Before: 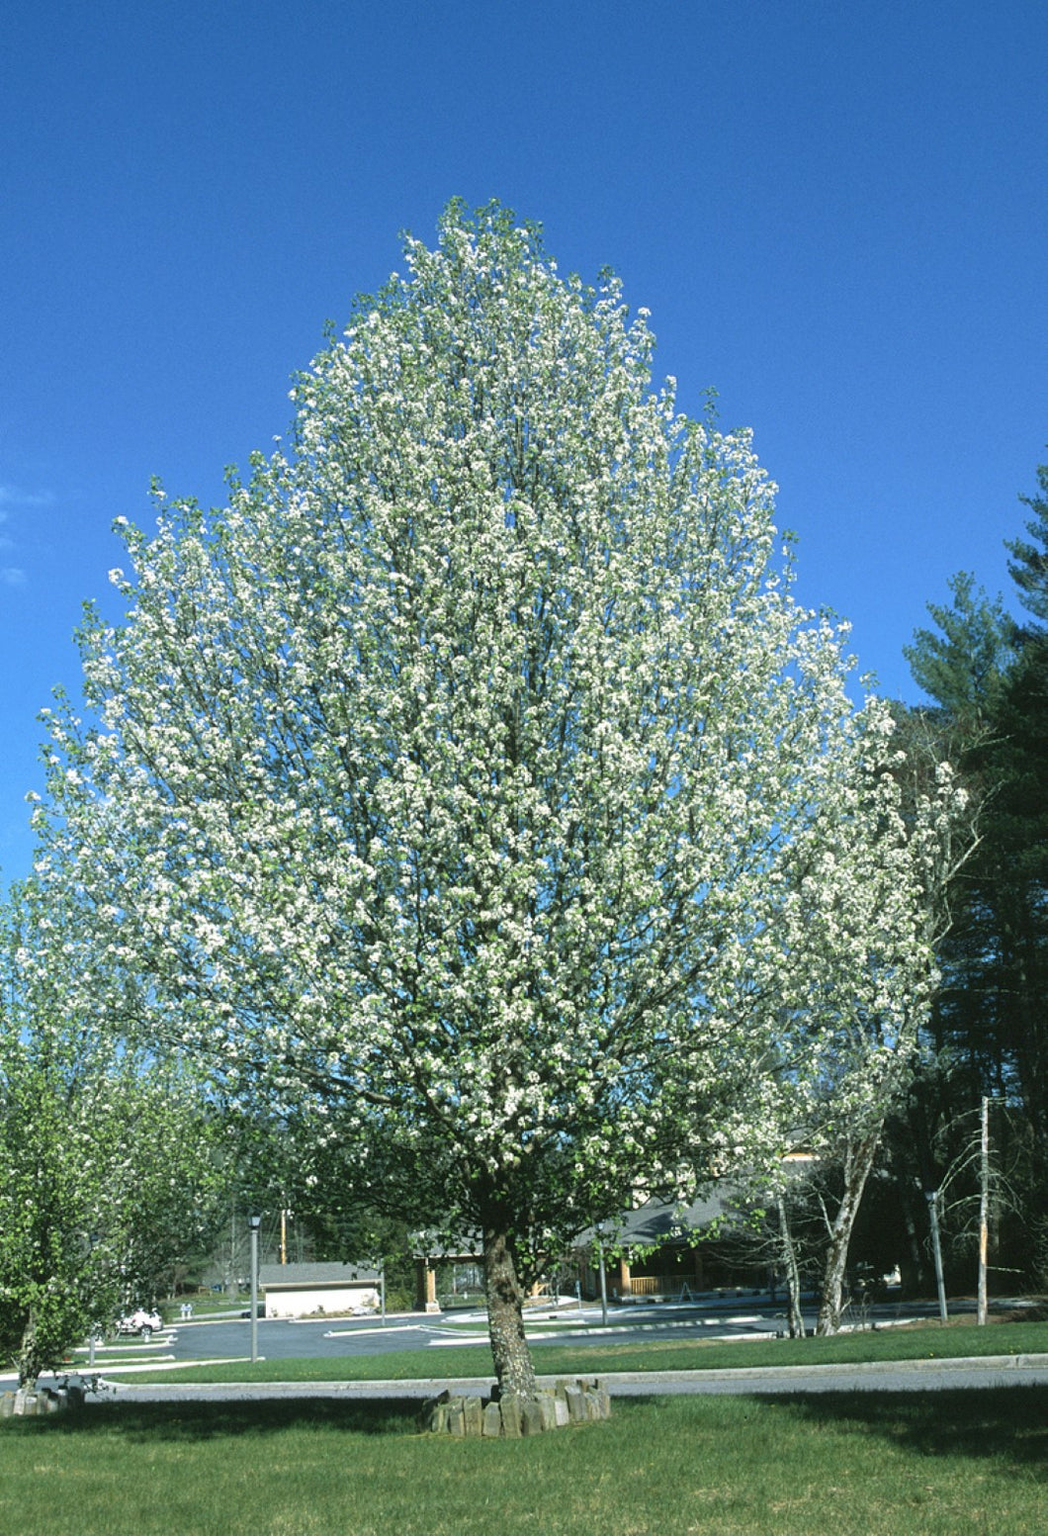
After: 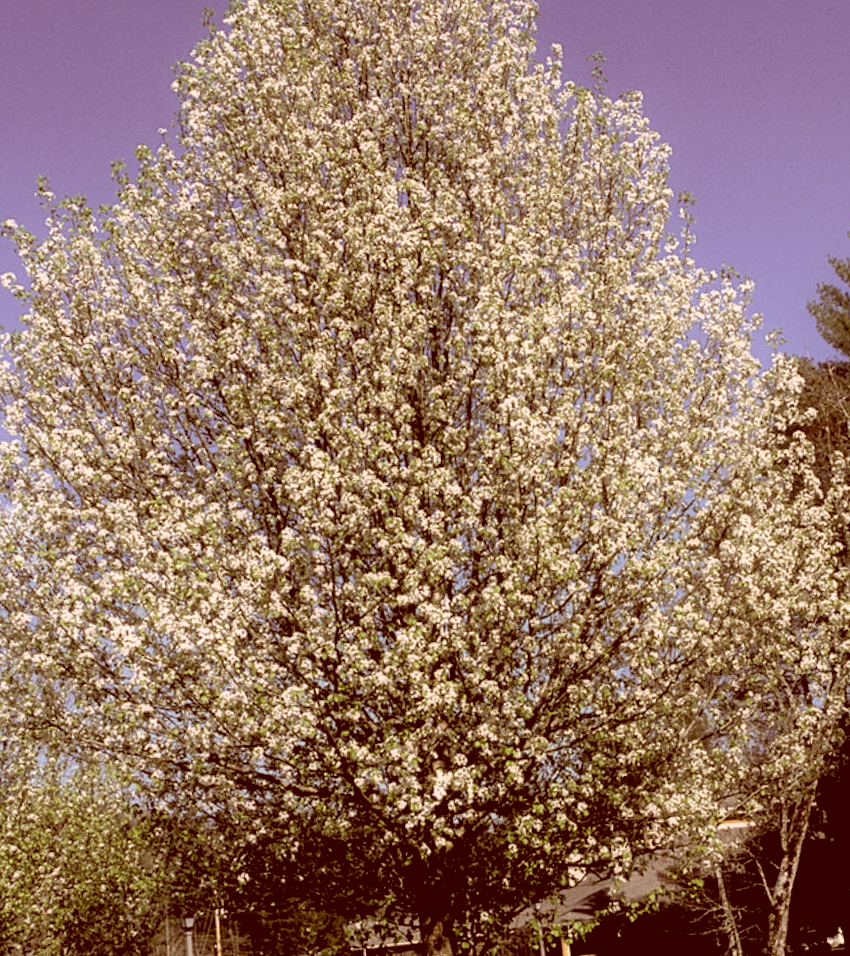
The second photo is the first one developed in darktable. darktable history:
color correction: highlights a* 9.03, highlights b* 8.71, shadows a* 40, shadows b* 40, saturation 0.8
tone equalizer: -8 EV -0.55 EV
exposure: black level correction 0.009, compensate highlight preservation false
crop: left 9.712%, top 16.928%, right 10.845%, bottom 12.332%
rotate and perspective: rotation -3.52°, crop left 0.036, crop right 0.964, crop top 0.081, crop bottom 0.919
rgb levels: levels [[0.034, 0.472, 0.904], [0, 0.5, 1], [0, 0.5, 1]]
contrast equalizer: y [[0.5, 0.496, 0.435, 0.435, 0.496, 0.5], [0.5 ×6], [0.5 ×6], [0 ×6], [0 ×6]]
